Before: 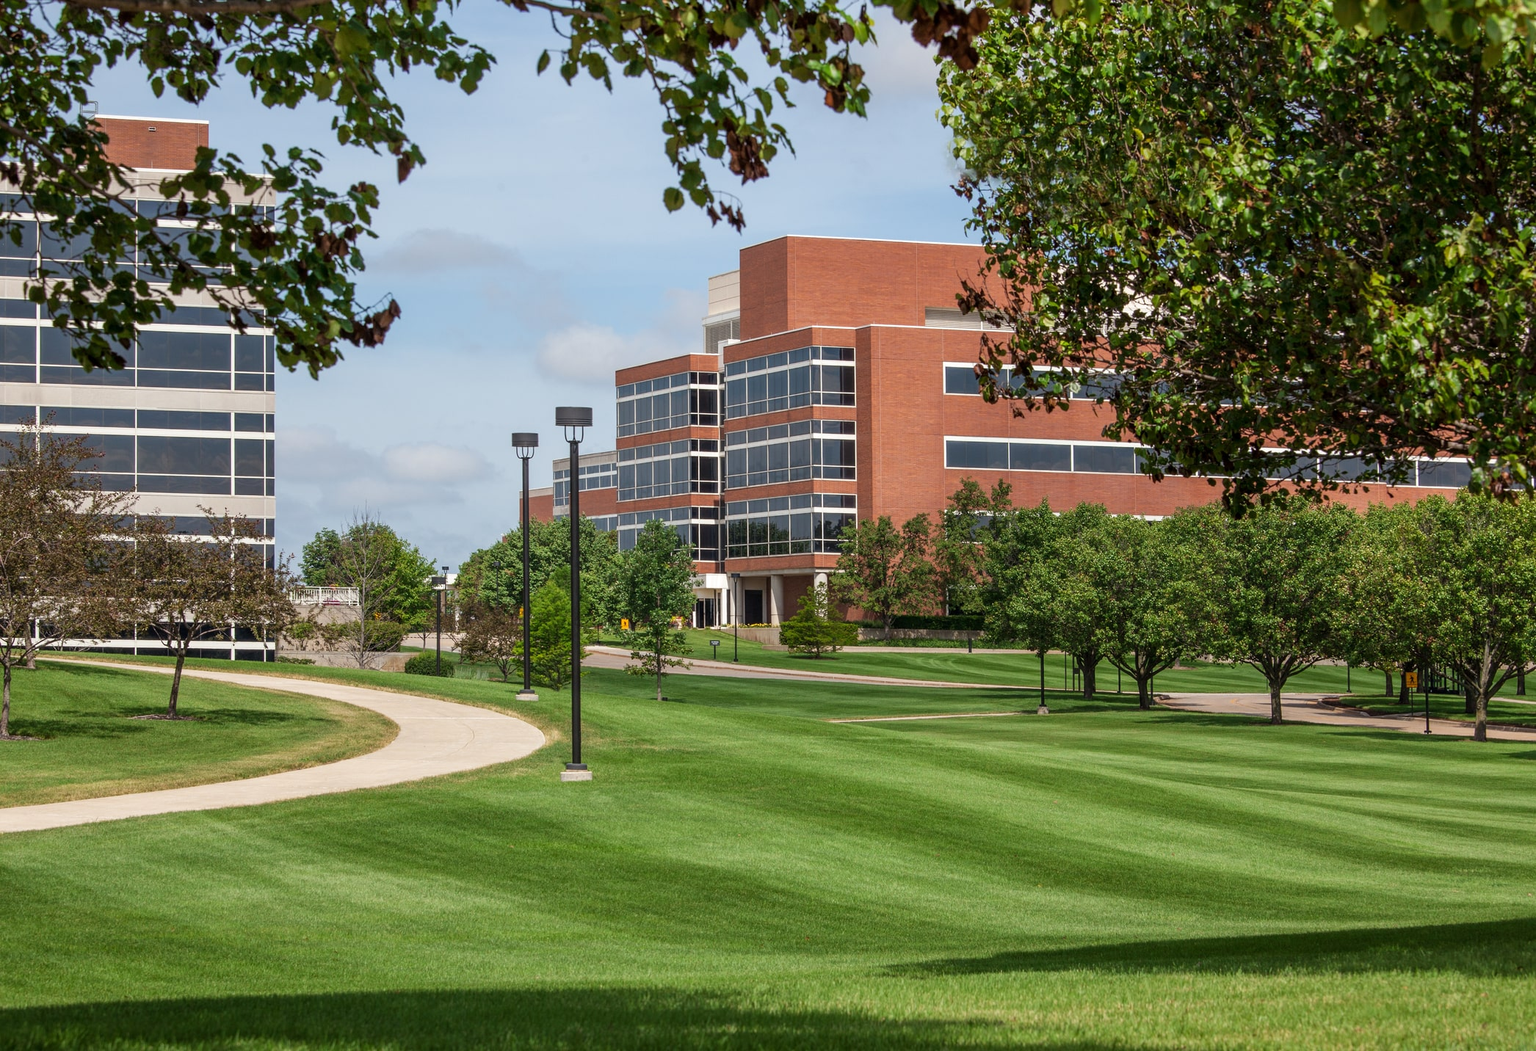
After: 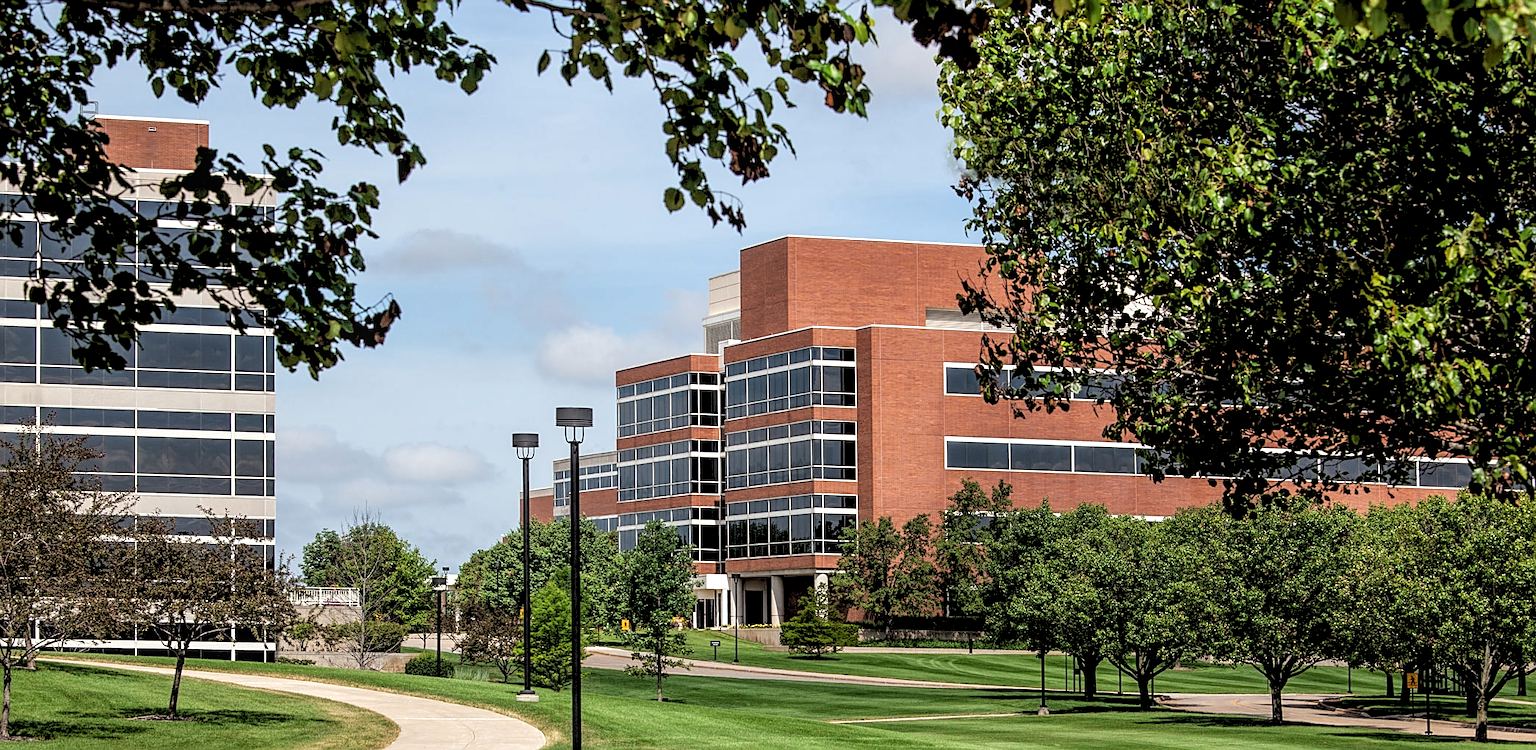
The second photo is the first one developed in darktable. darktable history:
rgb levels: levels [[0.029, 0.461, 0.922], [0, 0.5, 1], [0, 0.5, 1]]
local contrast: highlights 99%, shadows 86%, detail 160%, midtone range 0.2
sharpen: on, module defaults
crop: bottom 28.576%
exposure: compensate highlight preservation false
